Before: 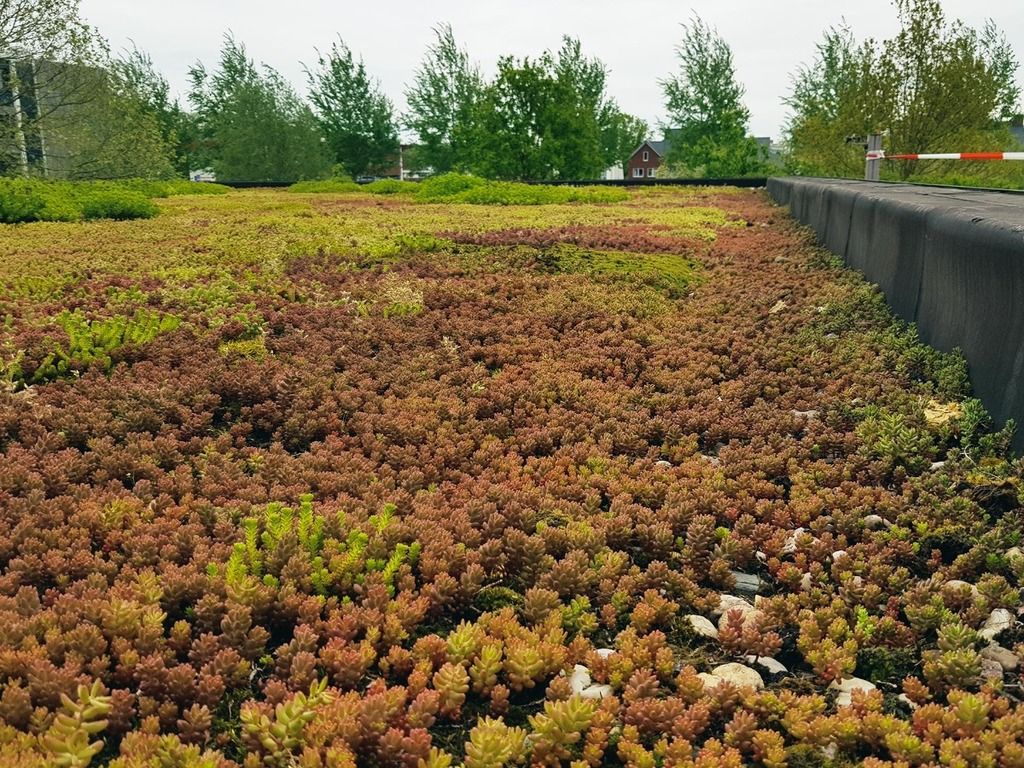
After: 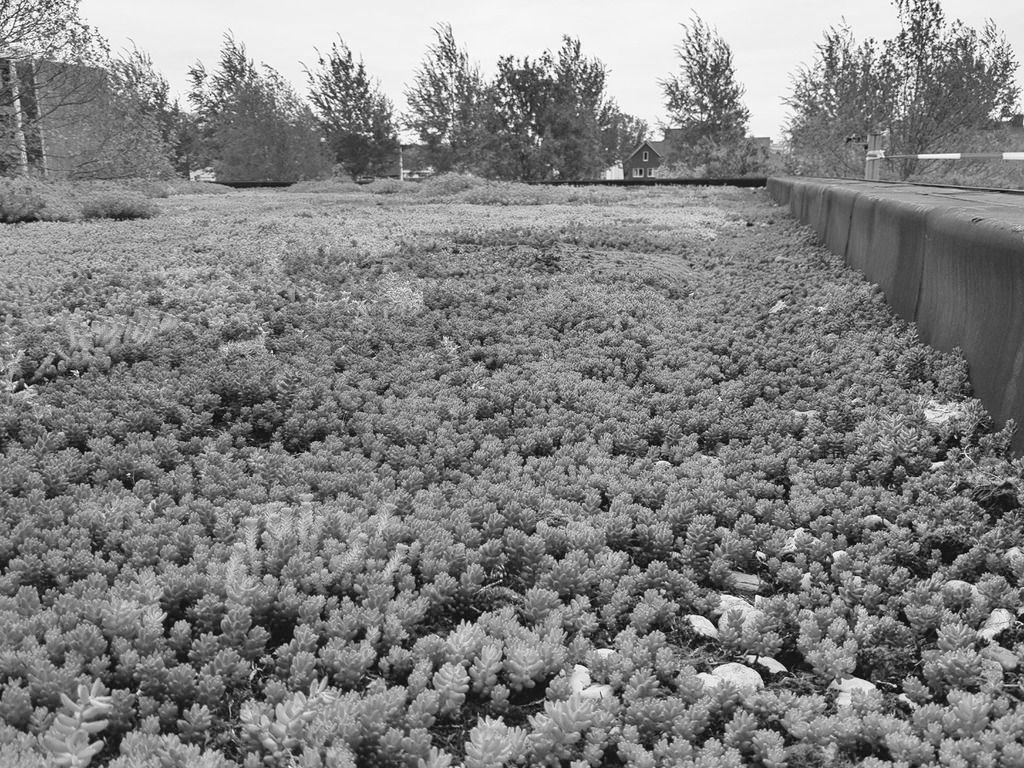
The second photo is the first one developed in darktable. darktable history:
monochrome: on, module defaults
shadows and highlights: low approximation 0.01, soften with gaussian
contrast brightness saturation: brightness 0.18, saturation -0.5
